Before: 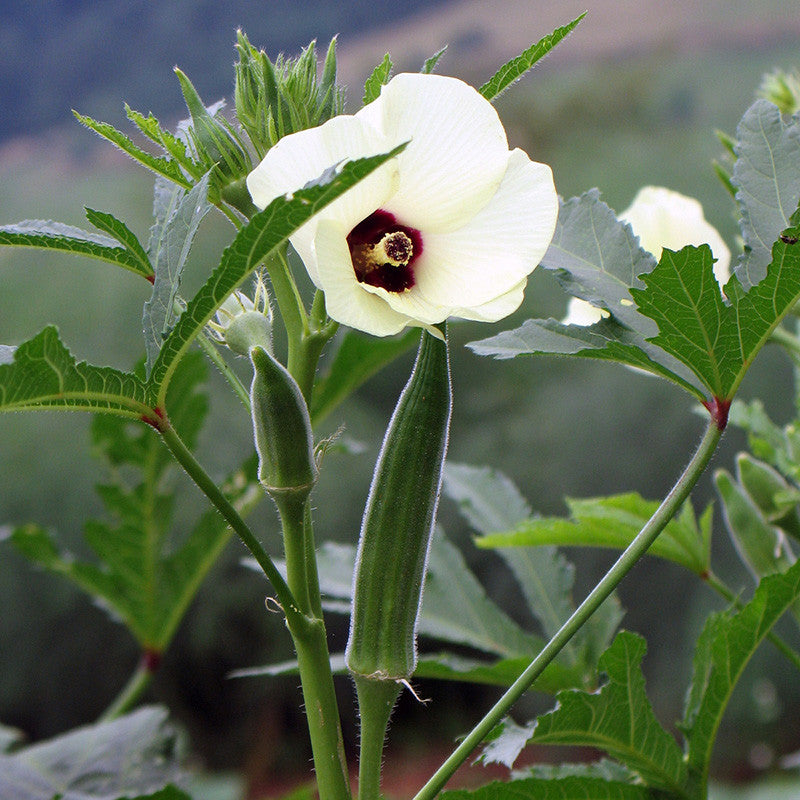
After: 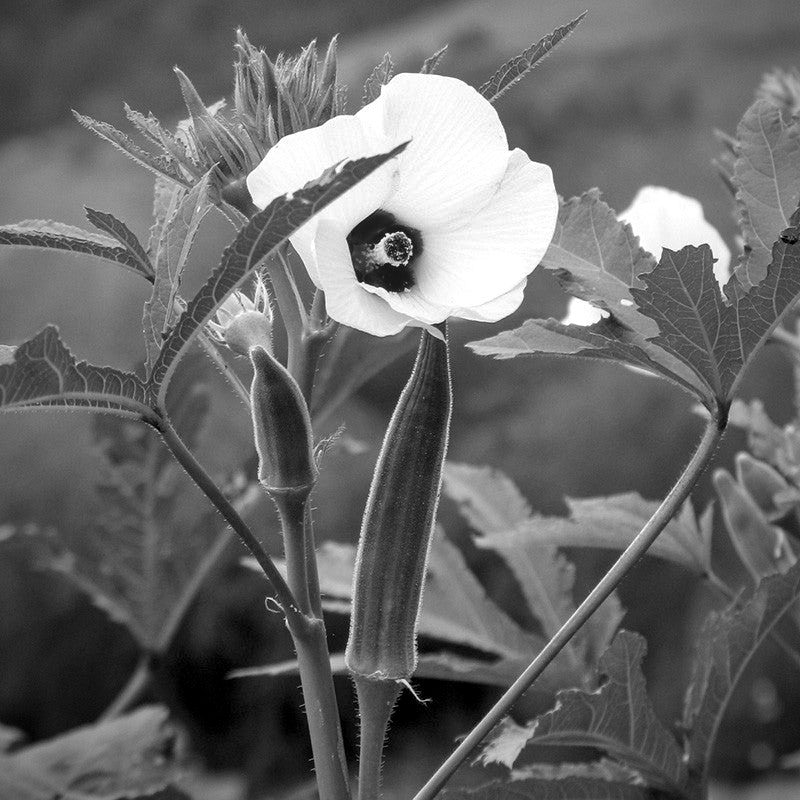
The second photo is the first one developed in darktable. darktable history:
local contrast: on, module defaults
vignetting: fall-off radius 60.92%
shadows and highlights: shadows 24.5, highlights -78.15, soften with gaussian
white balance: red 1.066, blue 1.119
monochrome: on, module defaults
color correction: highlights a* -1.43, highlights b* 10.12, shadows a* 0.395, shadows b* 19.35
